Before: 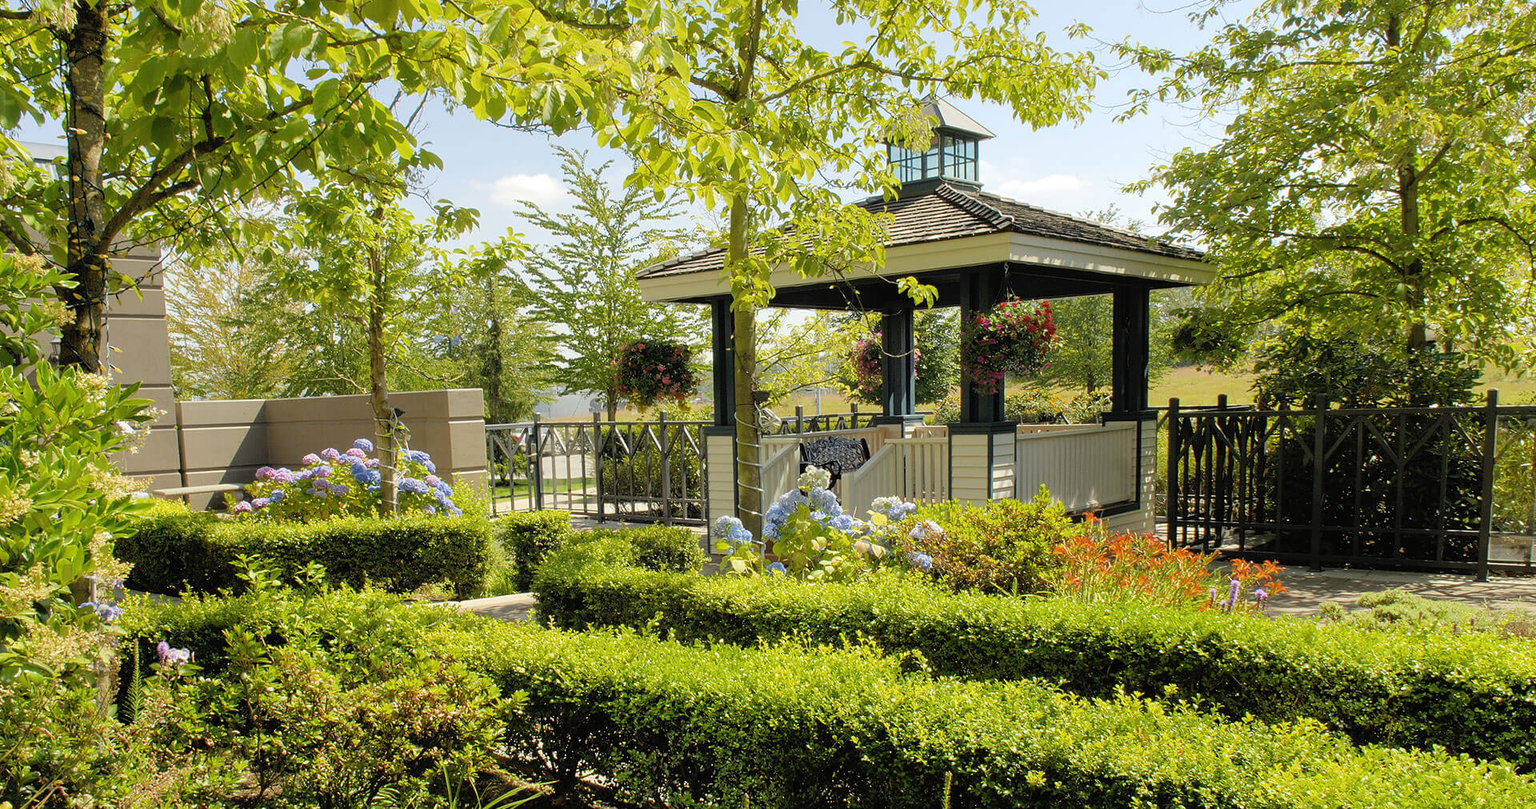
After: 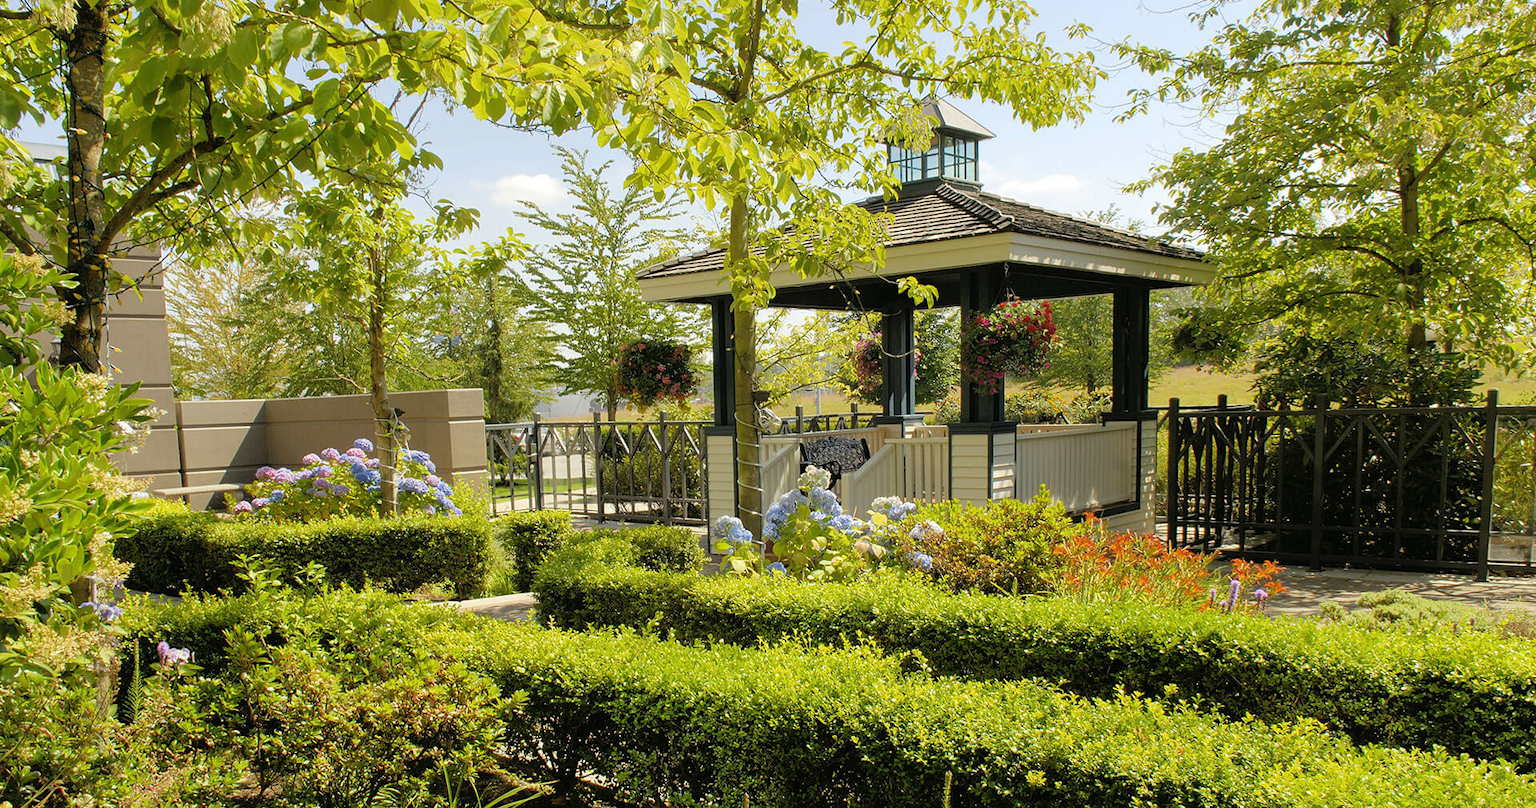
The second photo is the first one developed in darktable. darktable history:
tone equalizer: on, module defaults
color balance: mode lift, gamma, gain (sRGB), lift [1, 0.99, 1.01, 0.992], gamma [1, 1.037, 0.974, 0.963]
